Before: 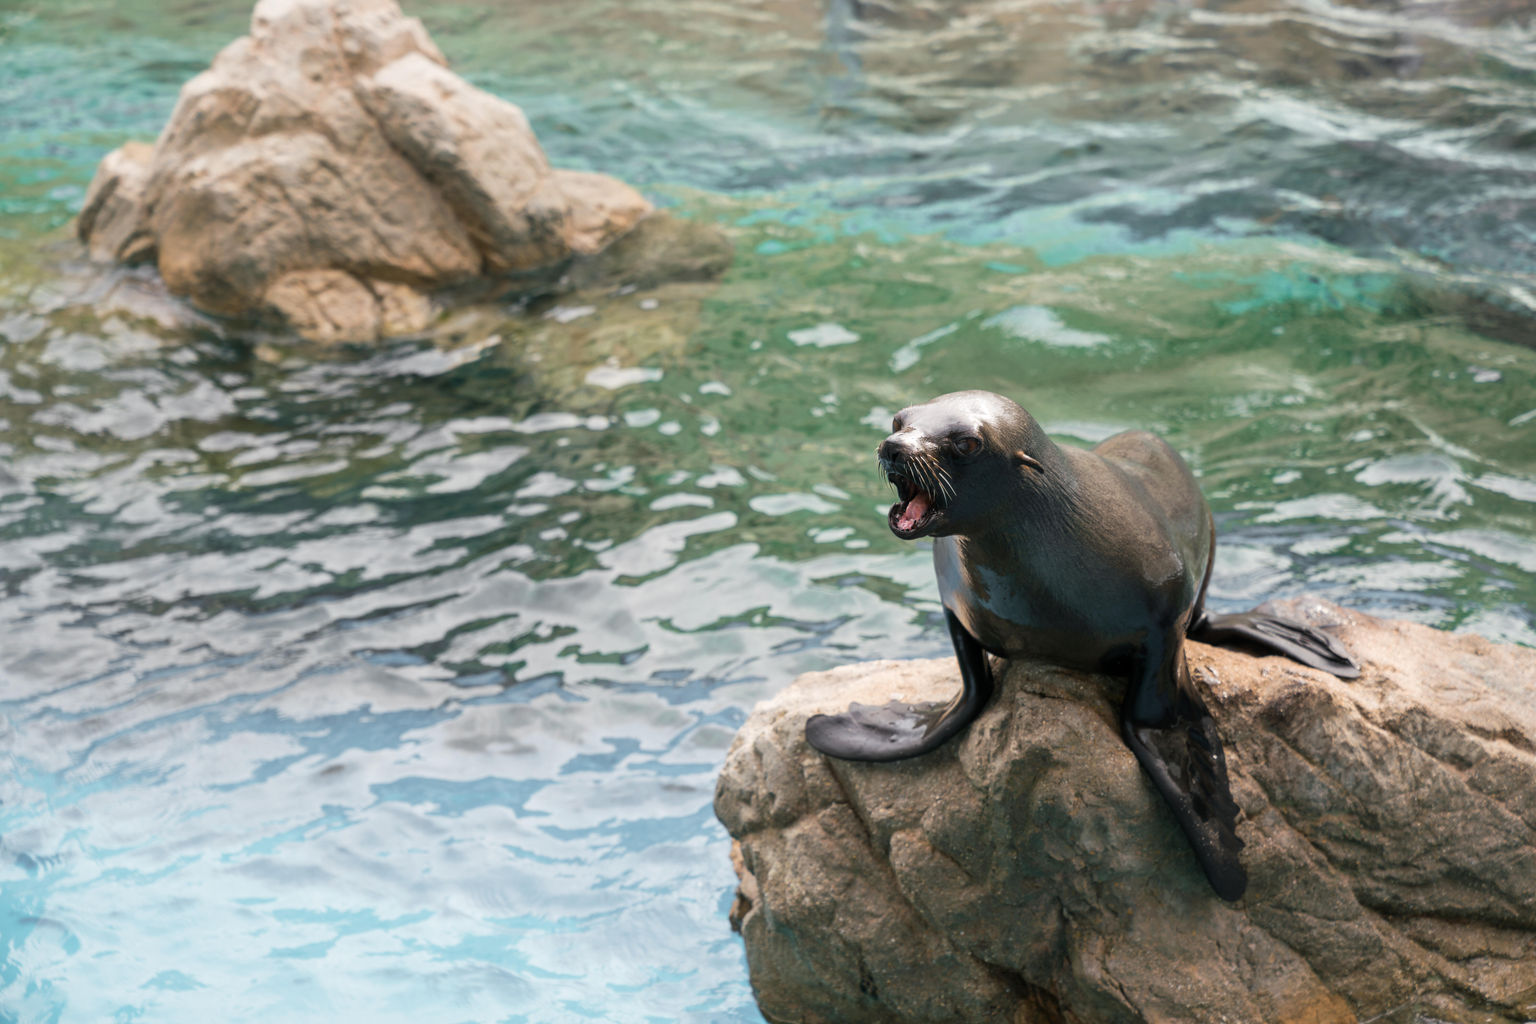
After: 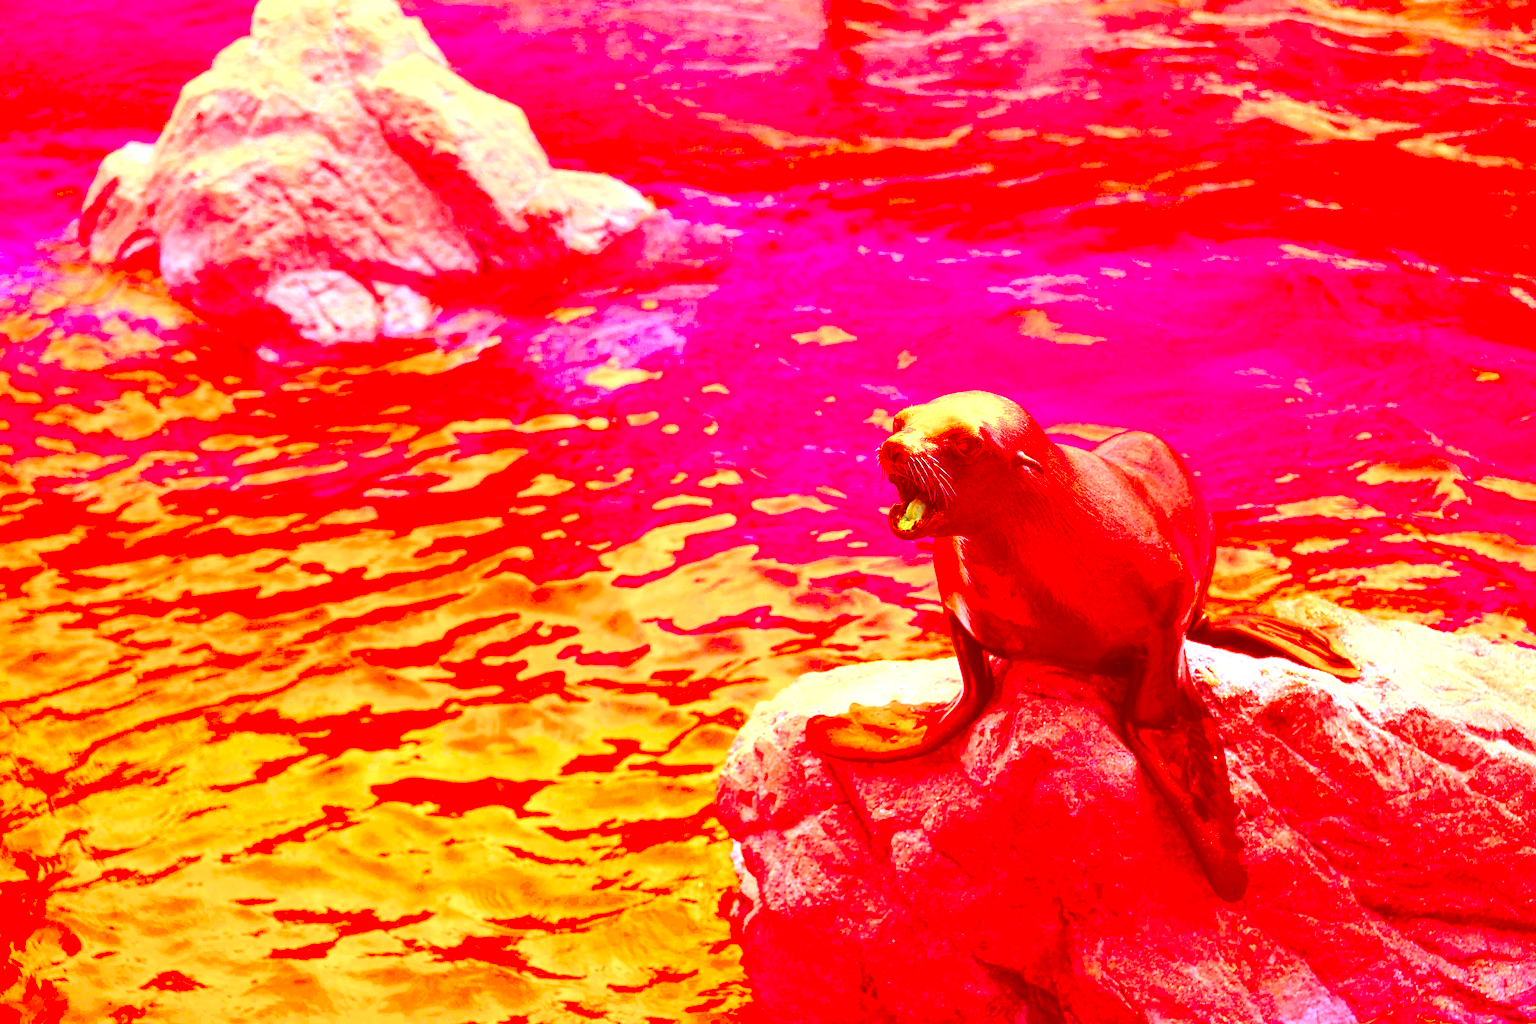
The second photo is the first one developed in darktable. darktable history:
color correction: highlights a* -38.99, highlights b* -39.55, shadows a* -39.34, shadows b* -39.24, saturation -2.98
exposure: black level correction 0, exposure 1.709 EV, compensate highlight preservation false
